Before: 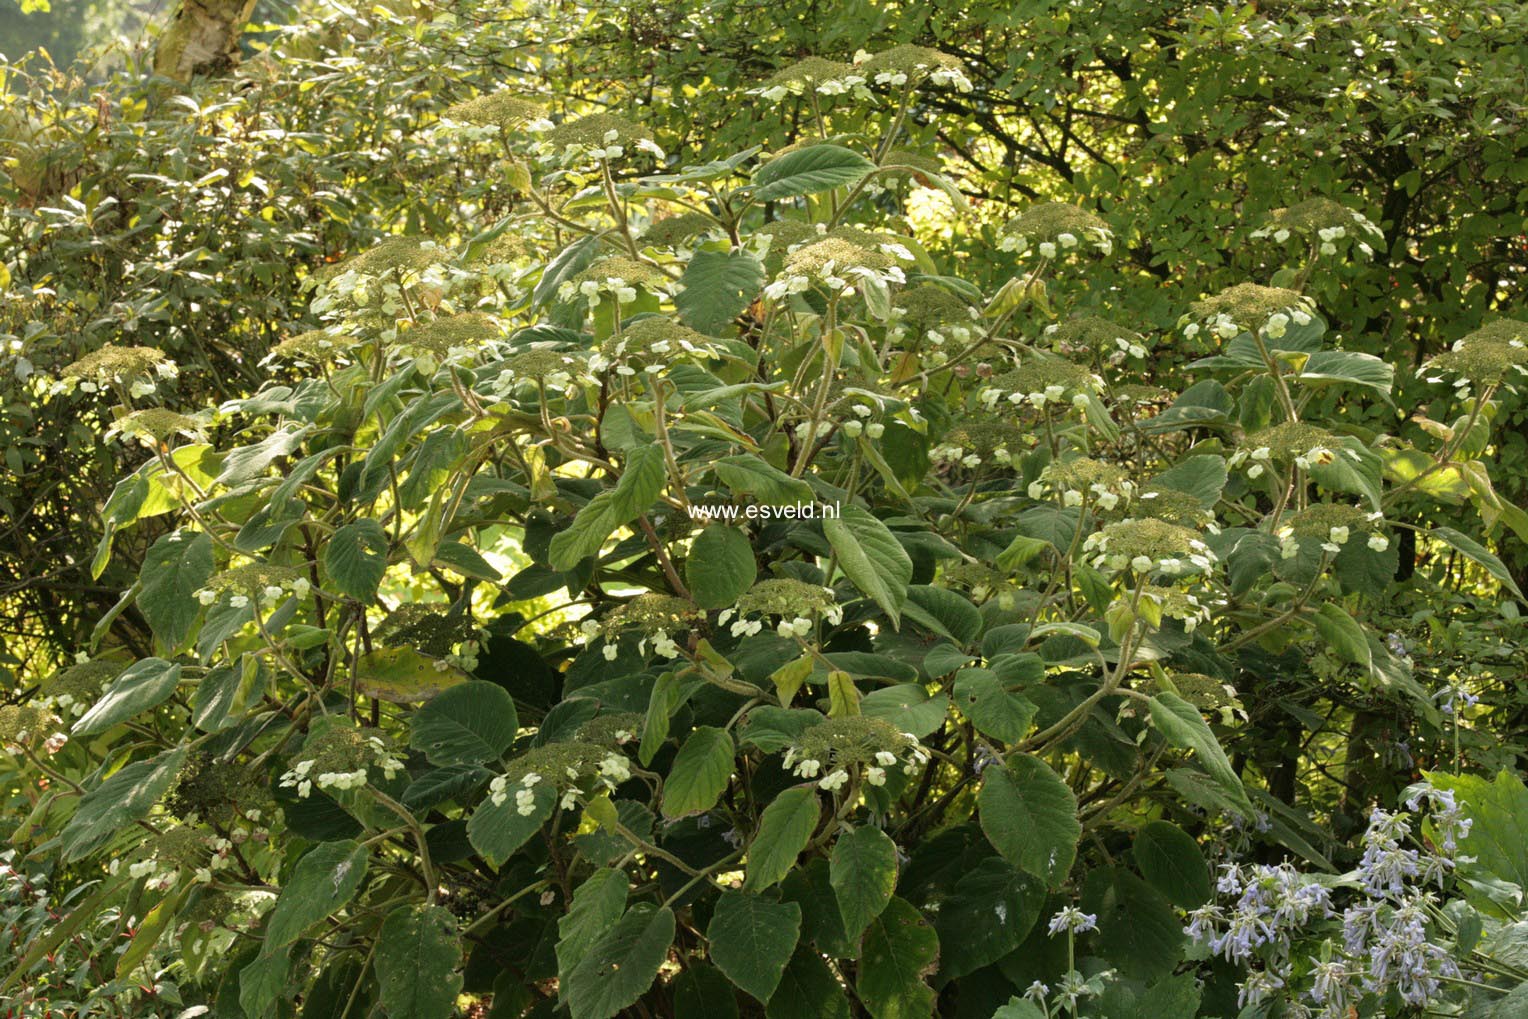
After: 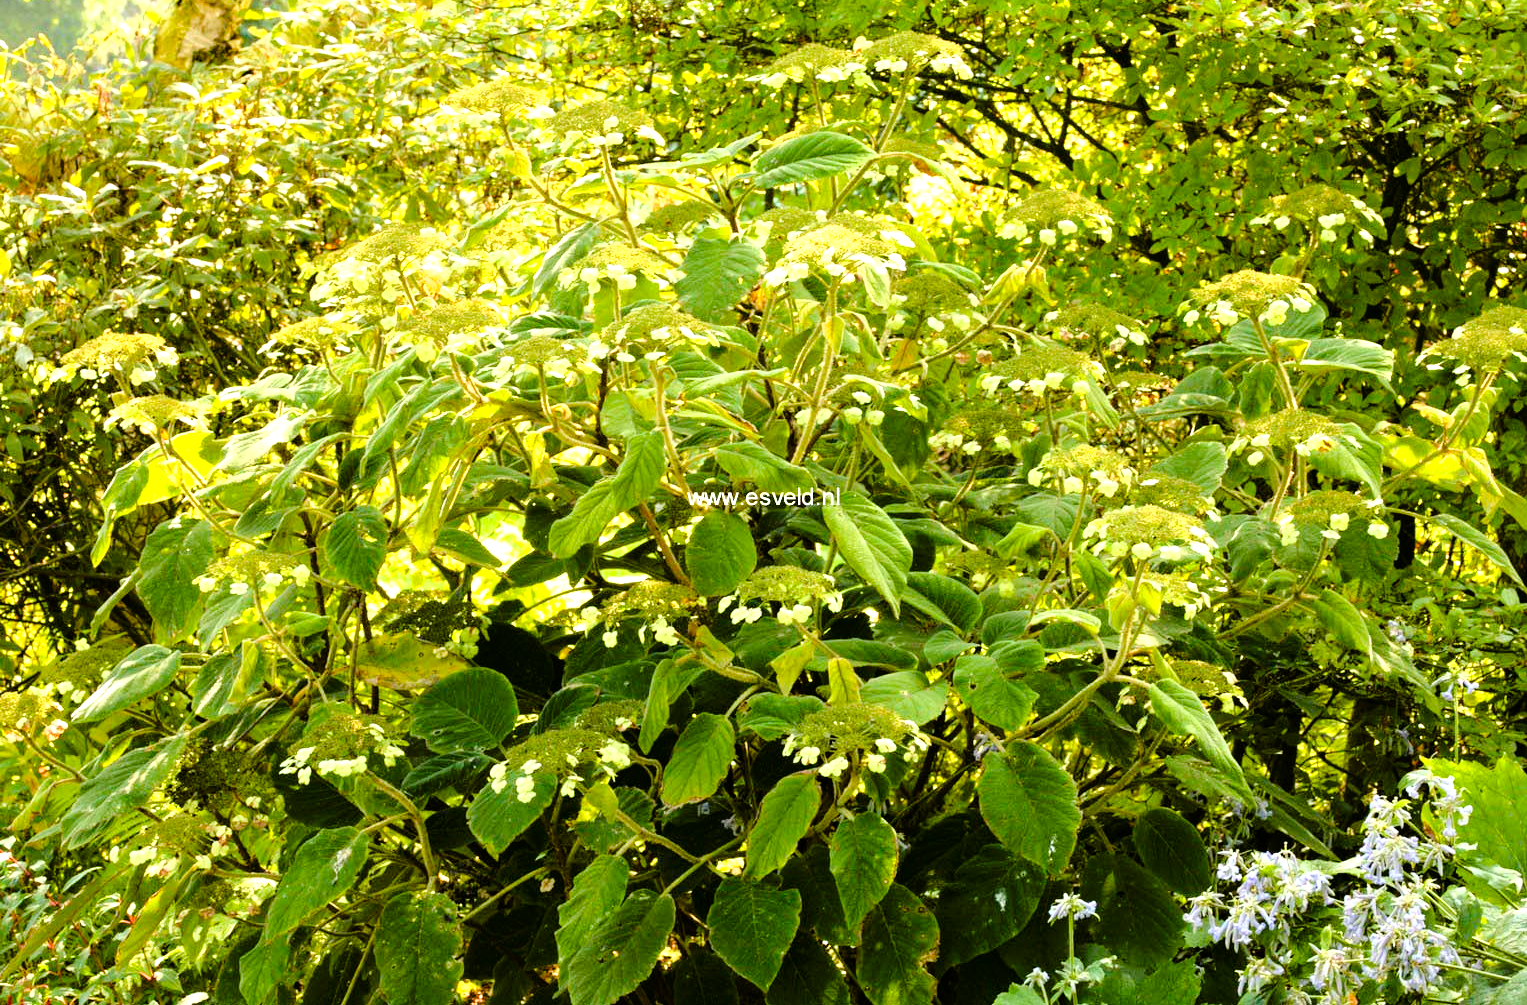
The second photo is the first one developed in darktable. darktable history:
tone curve: curves: ch0 [(0, 0) (0.003, 0) (0.011, 0.001) (0.025, 0.001) (0.044, 0.003) (0.069, 0.009) (0.1, 0.018) (0.136, 0.032) (0.177, 0.074) (0.224, 0.13) (0.277, 0.218) (0.335, 0.321) (0.399, 0.425) (0.468, 0.523) (0.543, 0.617) (0.623, 0.708) (0.709, 0.789) (0.801, 0.873) (0.898, 0.967) (1, 1)], color space Lab, linked channels, preserve colors none
crop: top 1.337%, right 0.056%
color balance rgb: power › hue 313.07°, perceptual saturation grading › global saturation 38.915%, perceptual saturation grading › highlights -50.082%, perceptual saturation grading › shadows 30.757%, global vibrance 50.496%
exposure: black level correction 0, exposure 0.949 EV, compensate highlight preservation false
